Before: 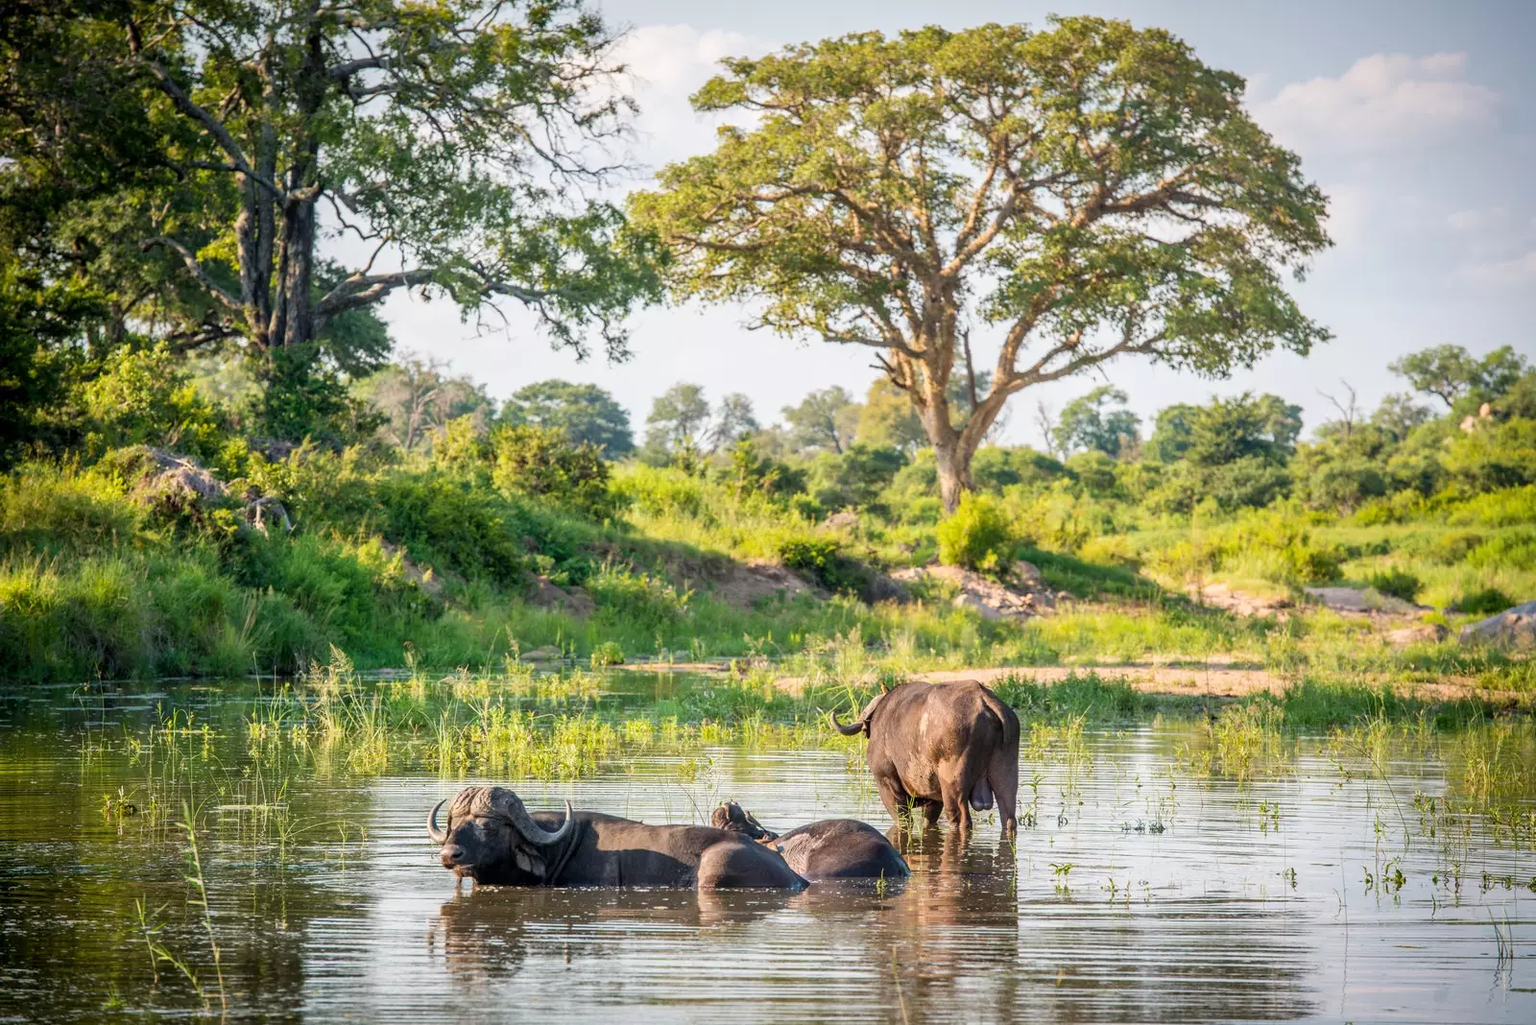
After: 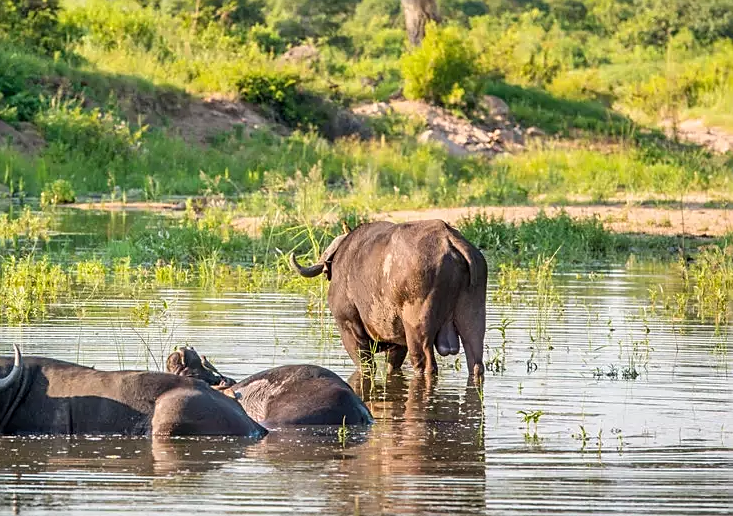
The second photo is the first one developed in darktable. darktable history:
crop: left 35.976%, top 45.819%, right 18.162%, bottom 5.807%
sharpen: on, module defaults
